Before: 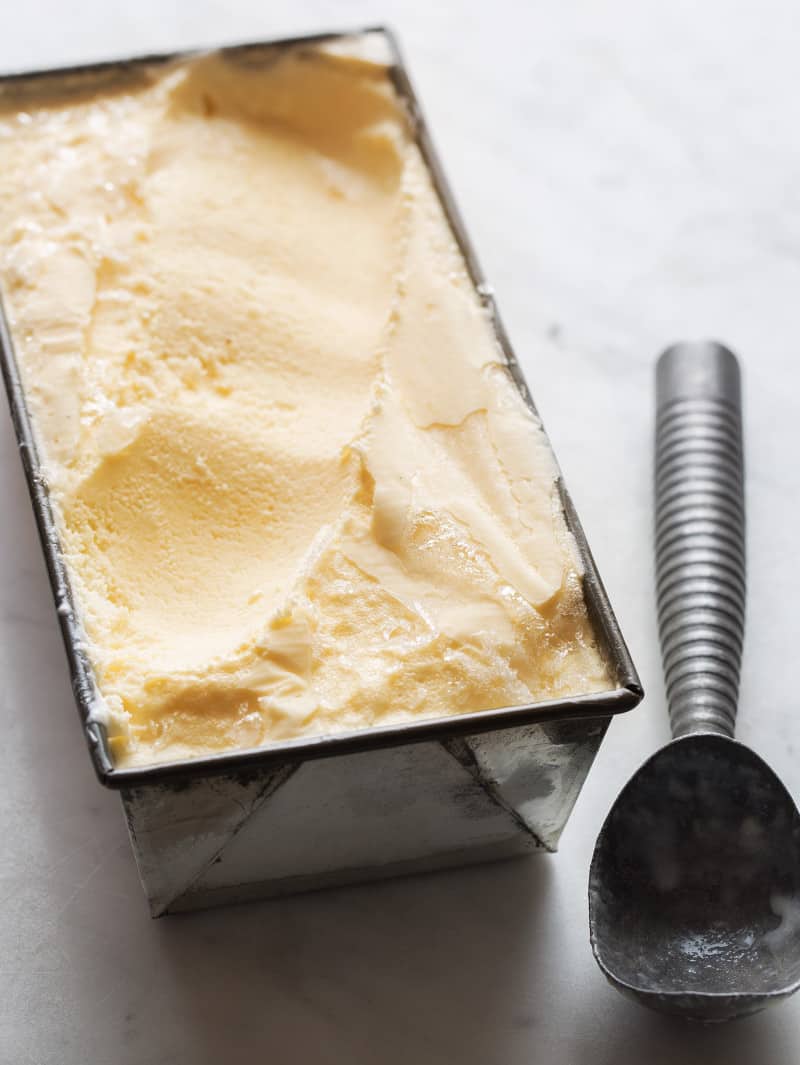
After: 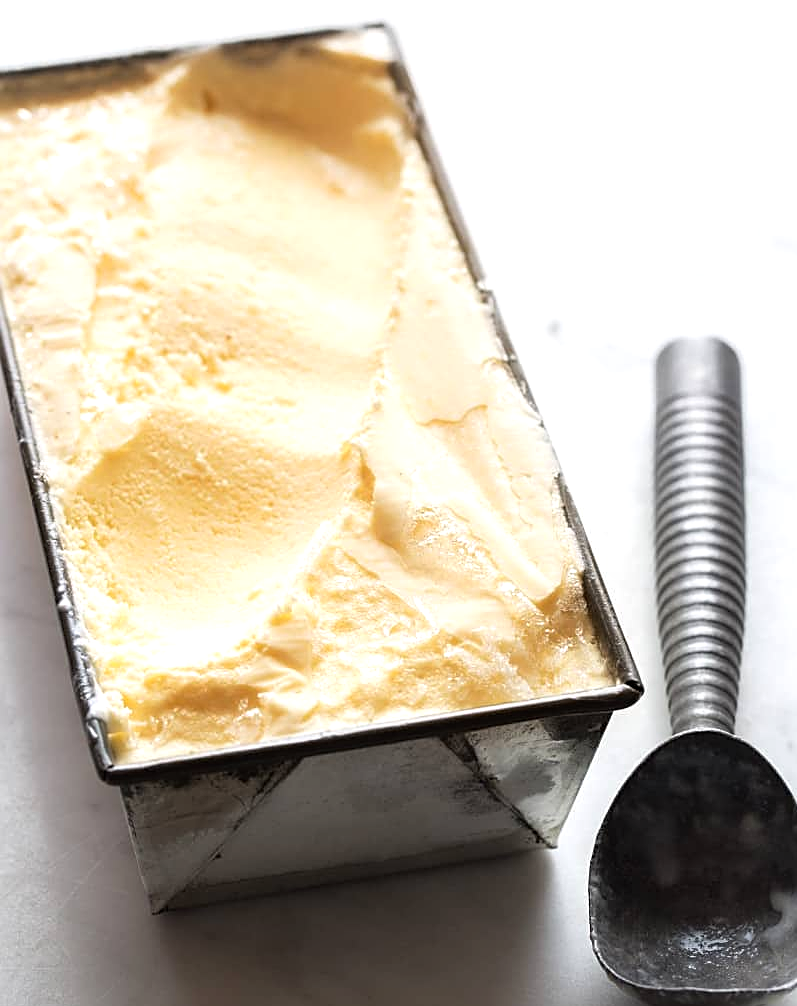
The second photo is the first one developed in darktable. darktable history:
sharpen: on, module defaults
crop: top 0.397%, right 0.256%, bottom 5.079%
tone equalizer: -8 EV -0.454 EV, -7 EV -0.365 EV, -6 EV -0.358 EV, -5 EV -0.242 EV, -3 EV 0.225 EV, -2 EV 0.328 EV, -1 EV 0.374 EV, +0 EV 0.415 EV
